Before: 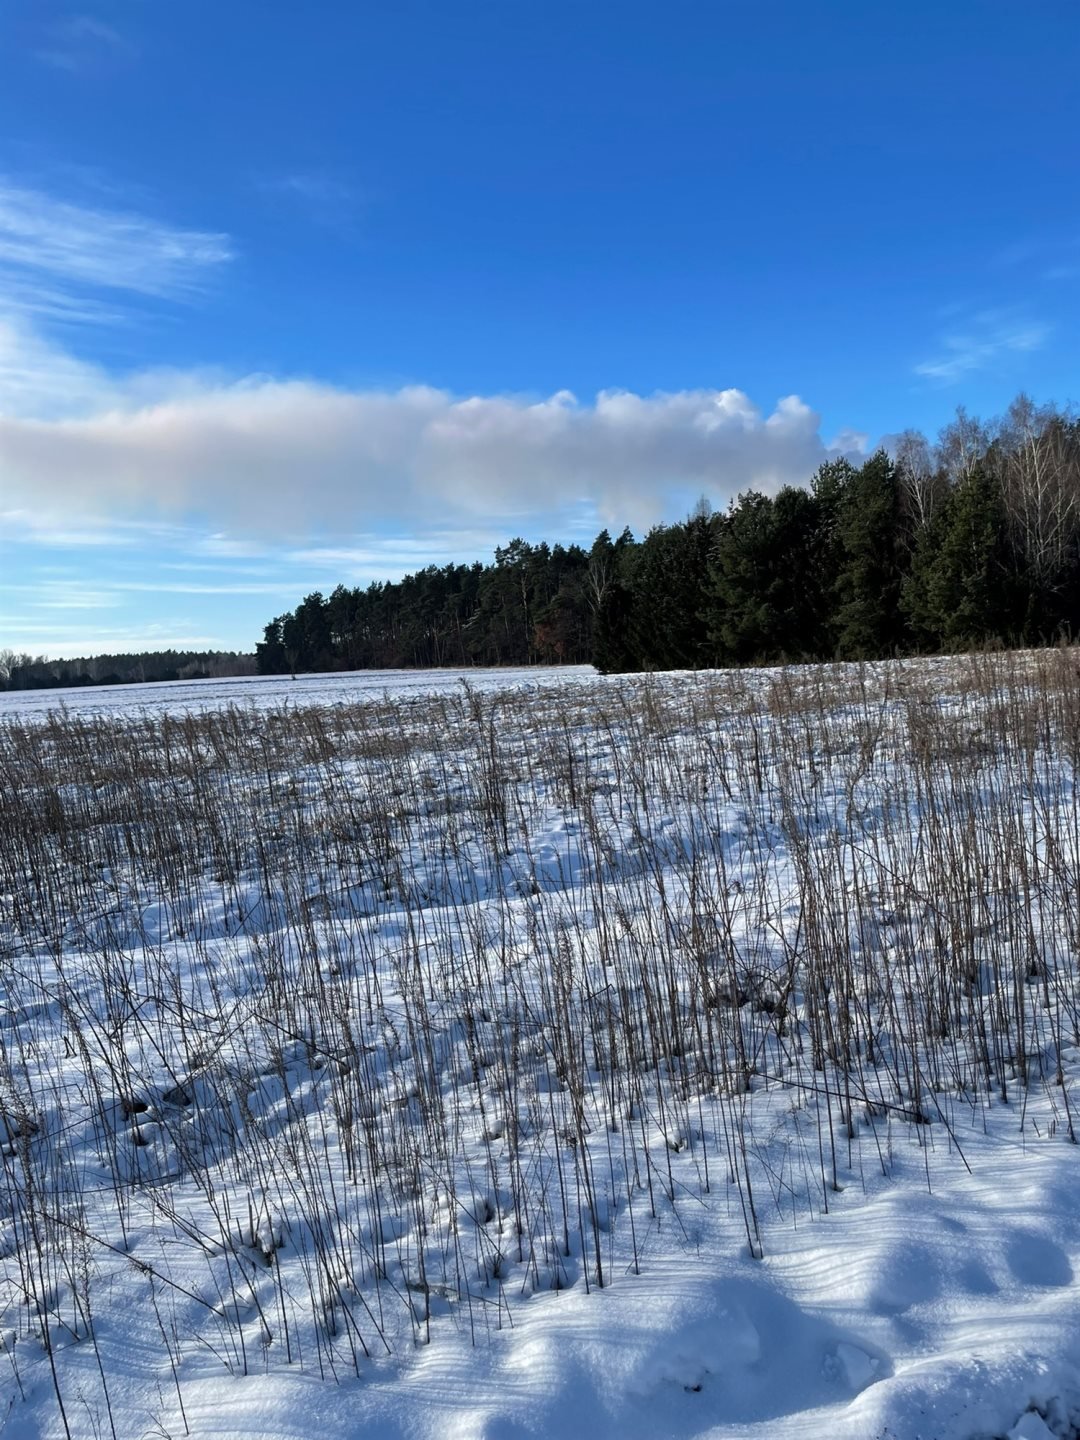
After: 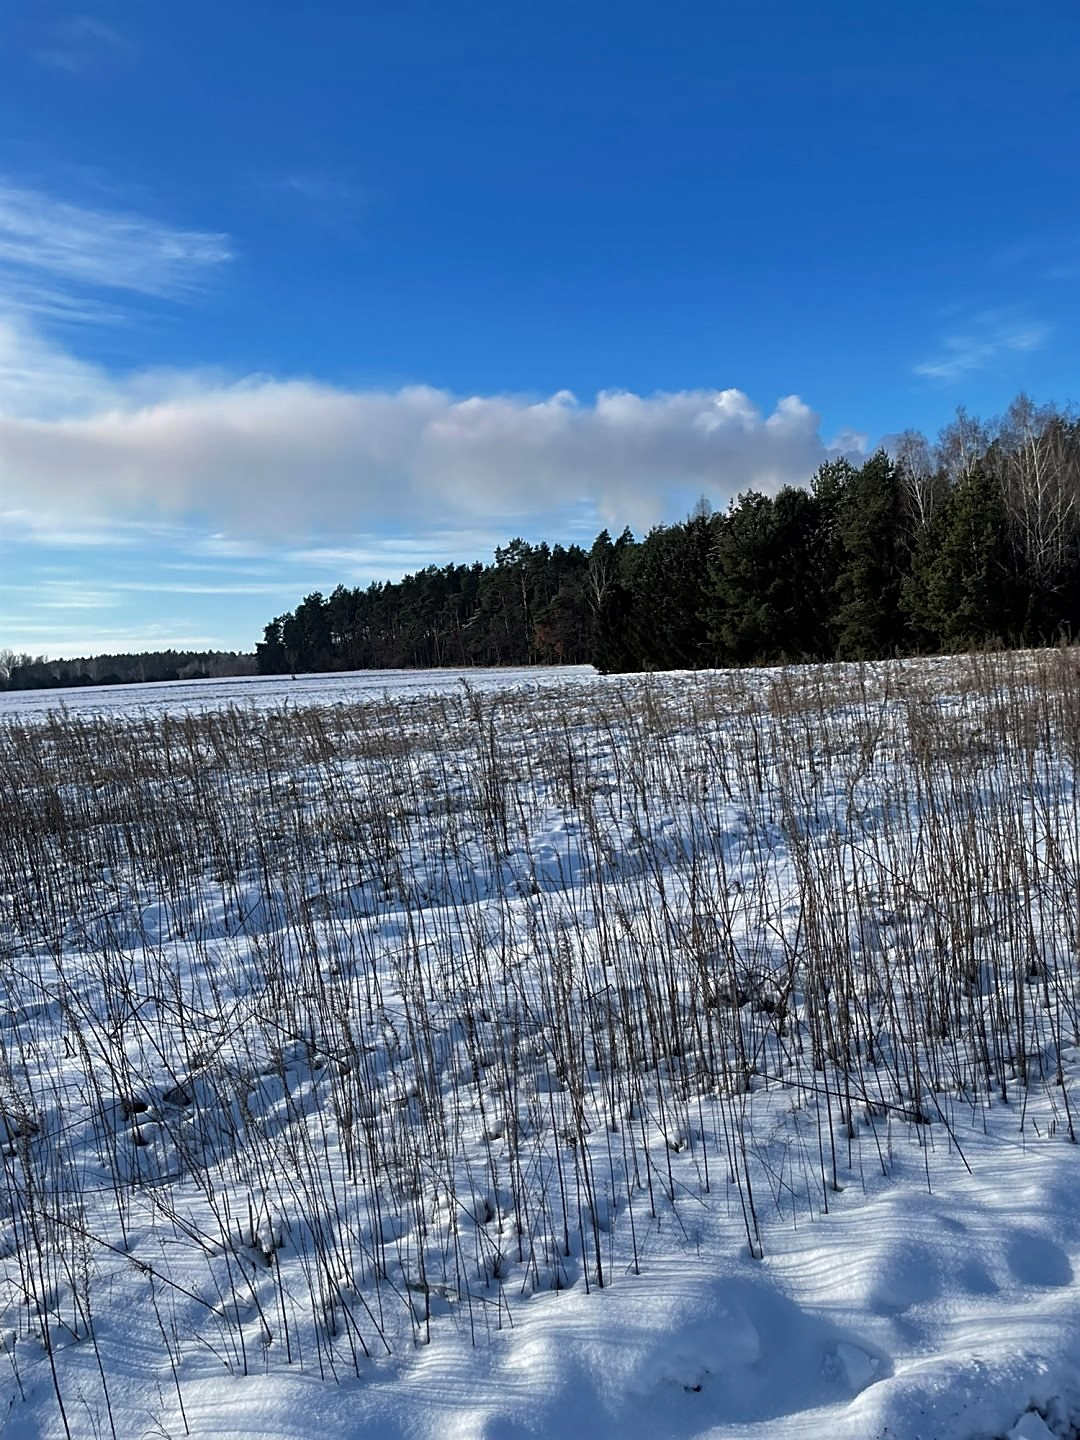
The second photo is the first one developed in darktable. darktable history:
sharpen: on, module defaults
contrast brightness saturation: contrast 0.01, saturation -0.05
color zones: curves: ch0 [(0, 0.444) (0.143, 0.442) (0.286, 0.441) (0.429, 0.441) (0.571, 0.441) (0.714, 0.441) (0.857, 0.442) (1, 0.444)]
